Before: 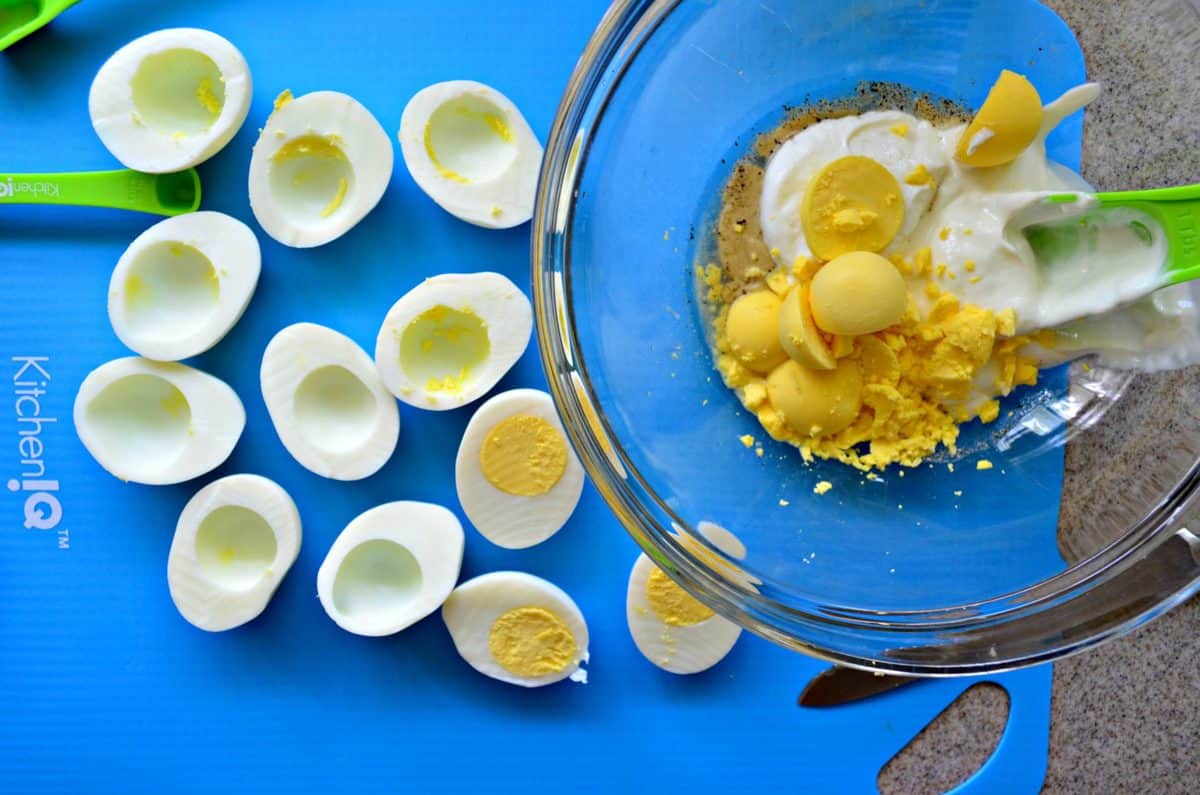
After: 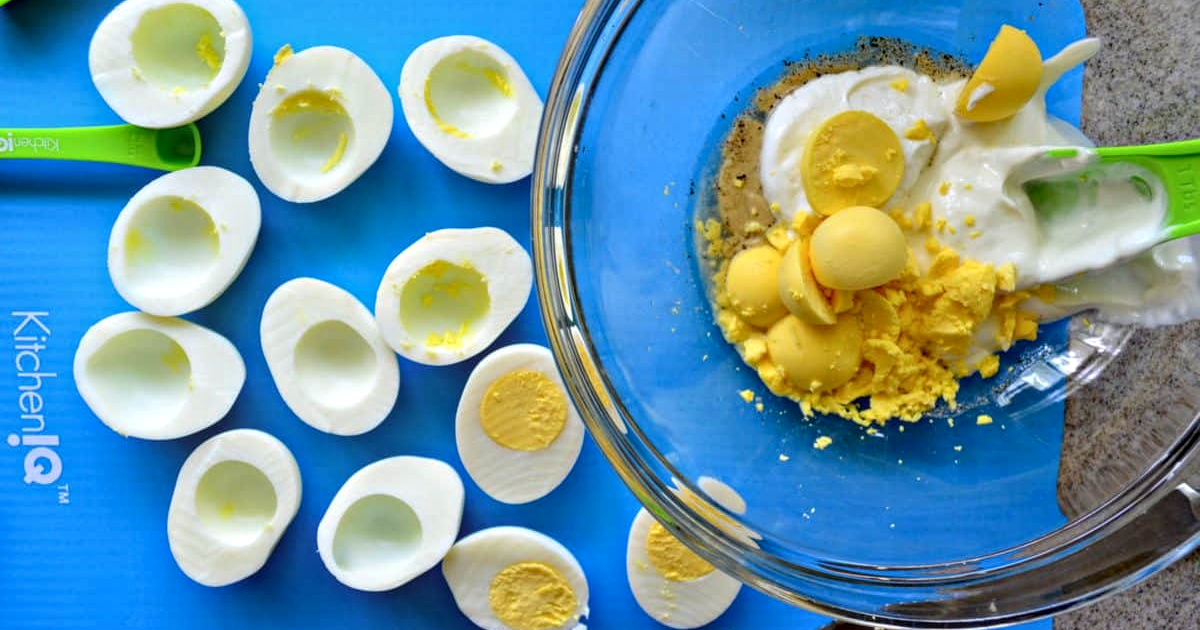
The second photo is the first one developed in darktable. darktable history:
crop and rotate: top 5.666%, bottom 14.981%
local contrast: detail 130%
